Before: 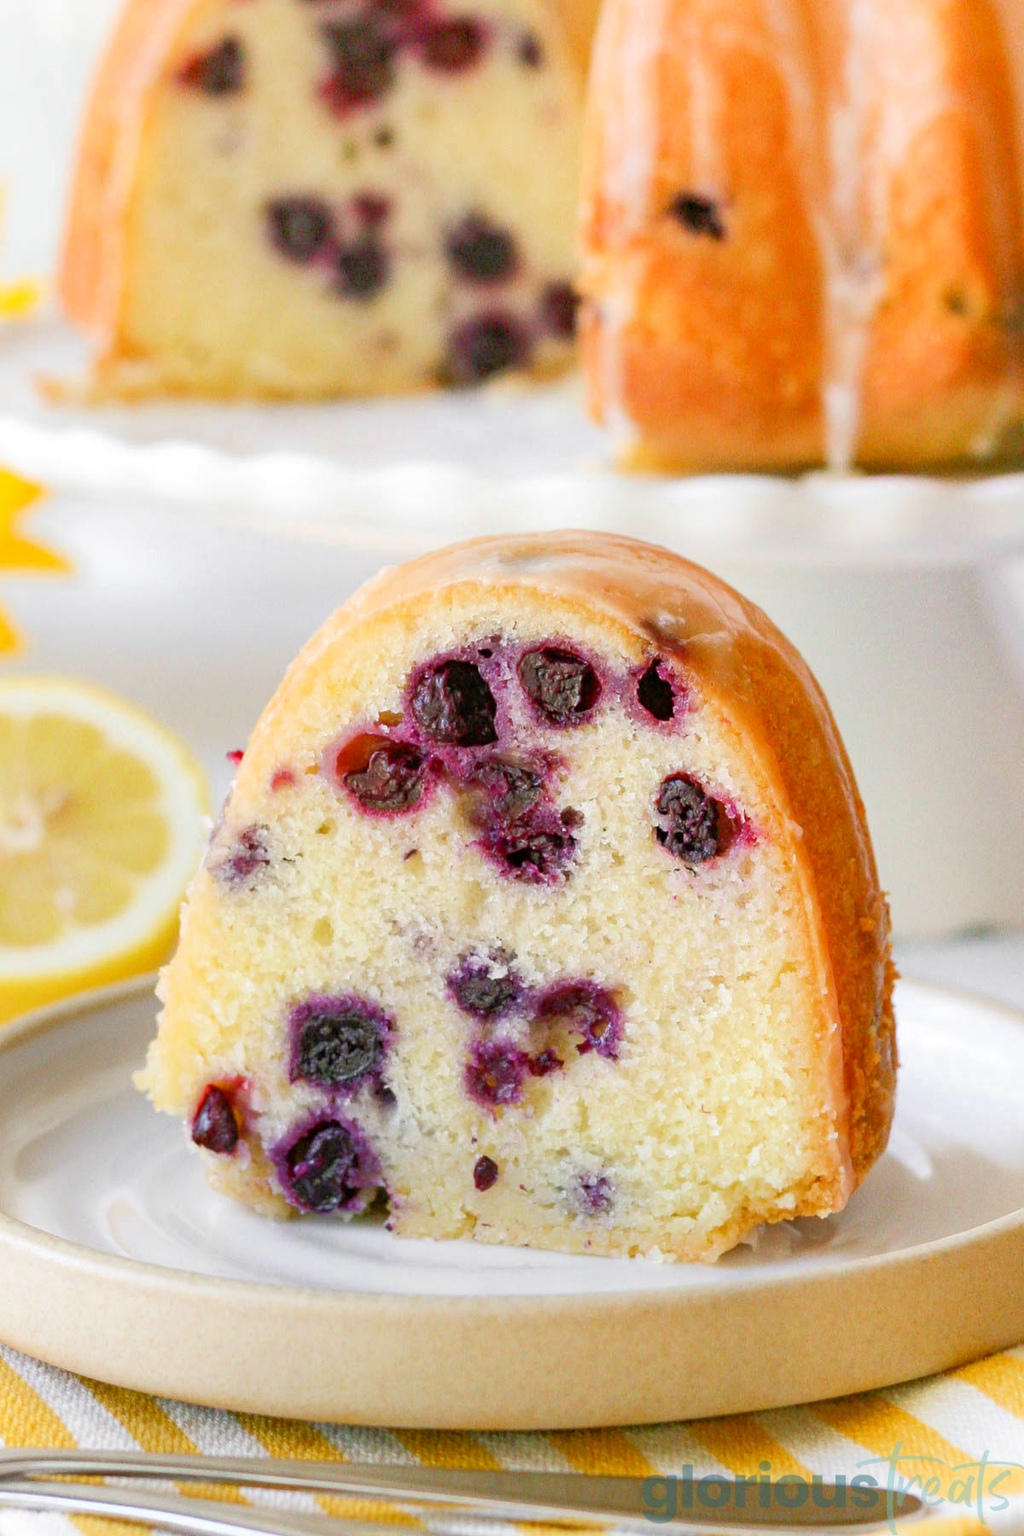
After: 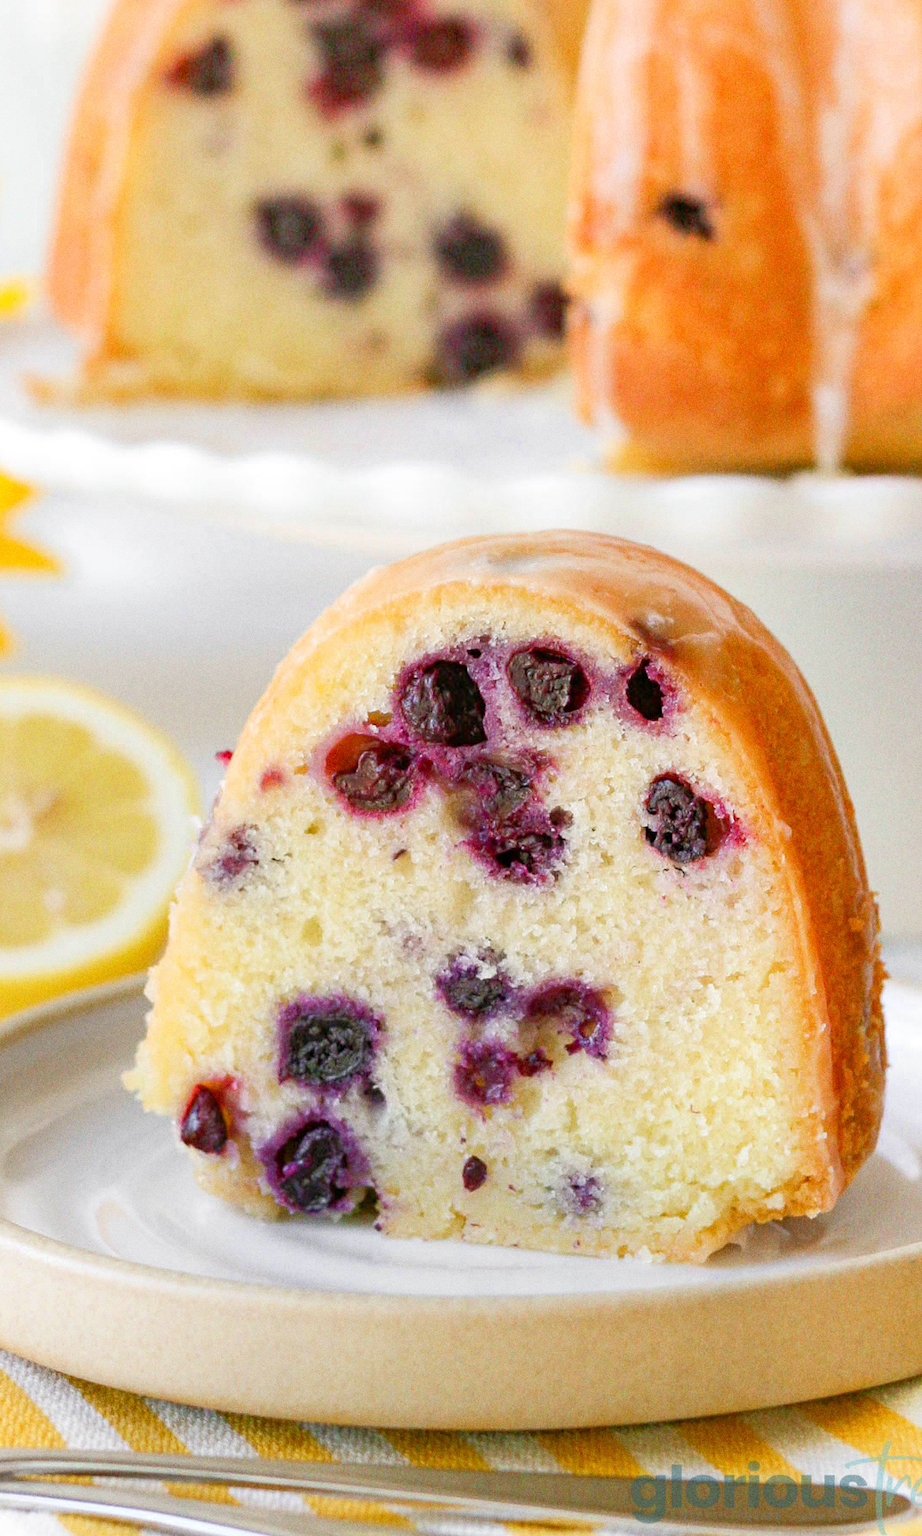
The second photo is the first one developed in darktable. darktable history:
crop and rotate: left 1.088%, right 8.807%
grain: coarseness 0.09 ISO
